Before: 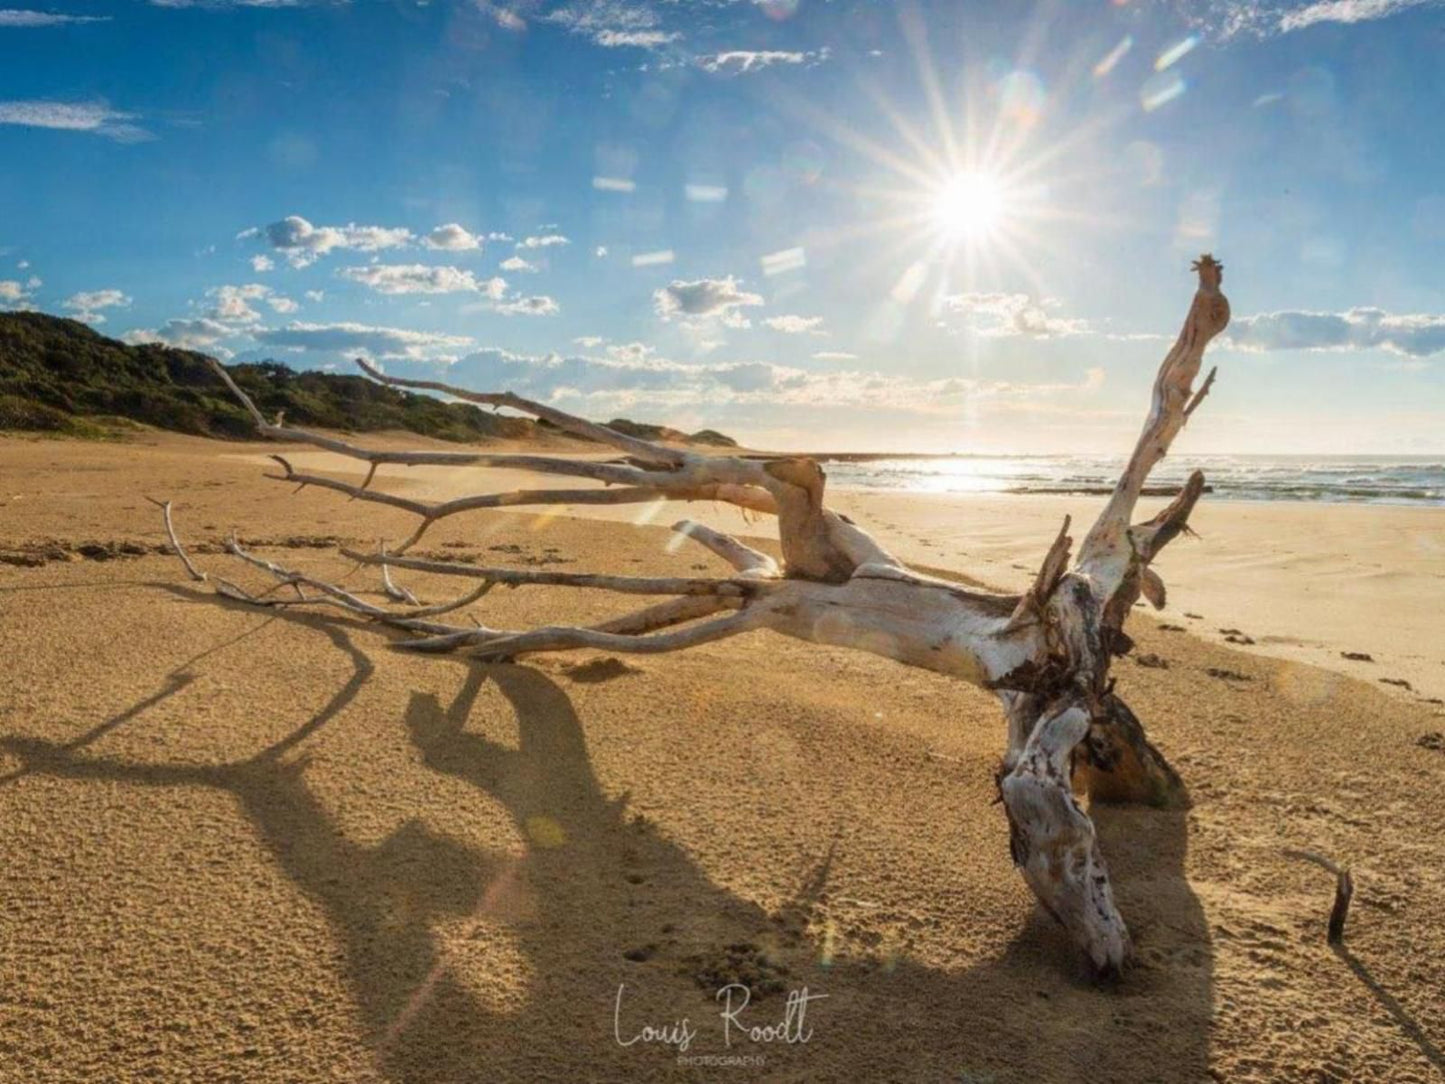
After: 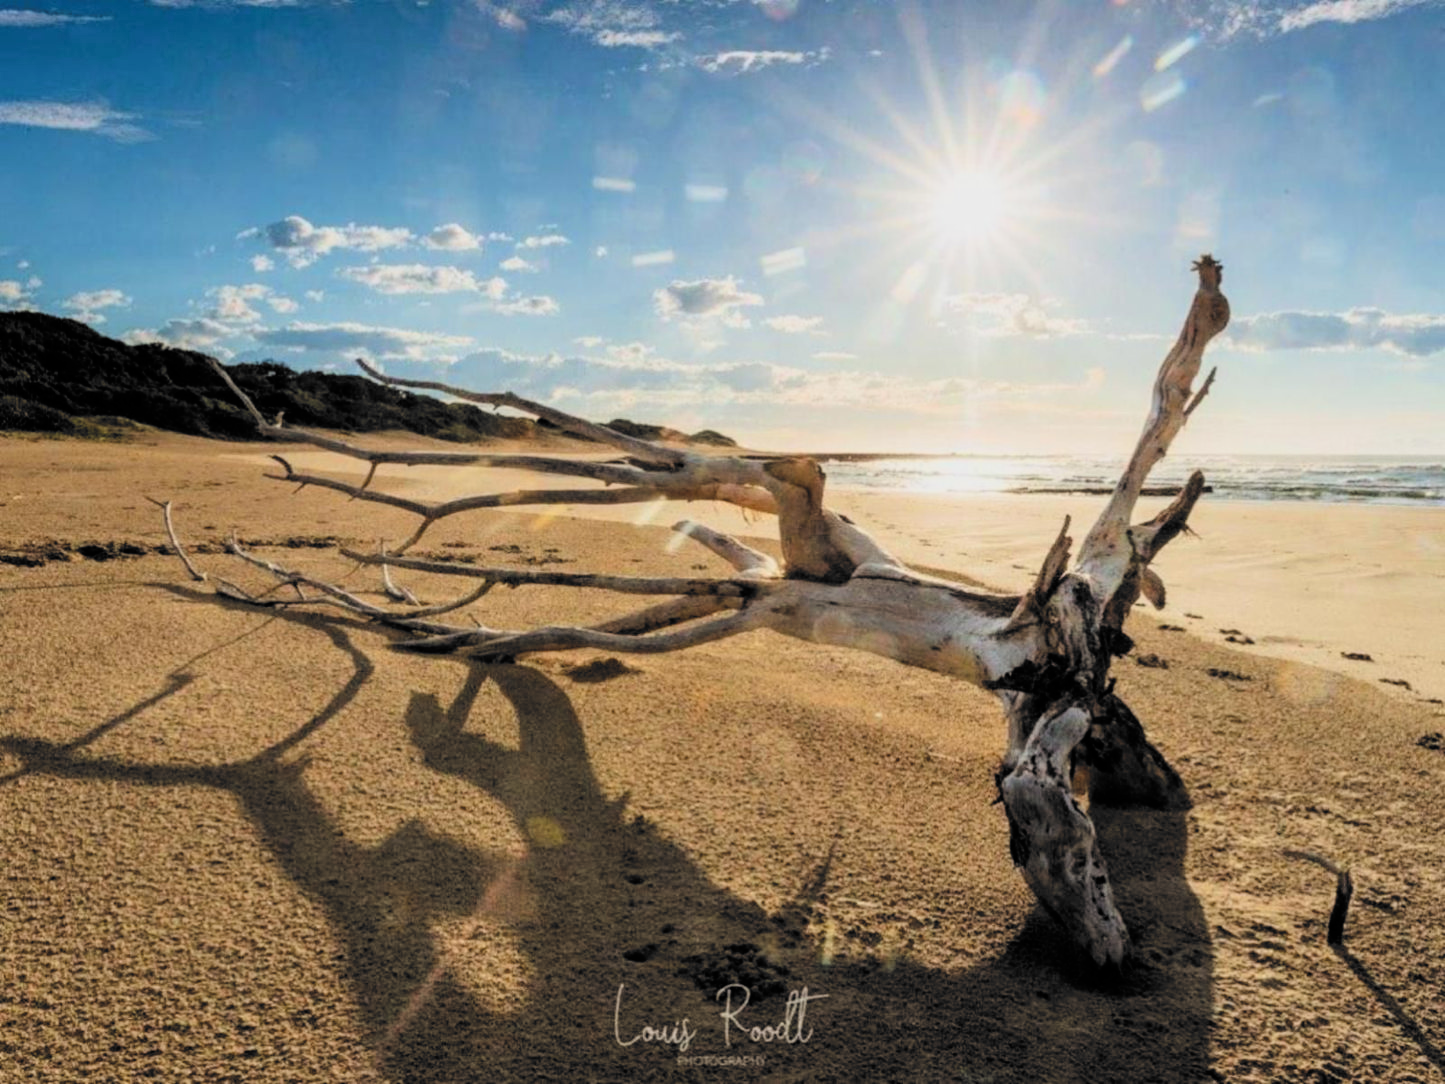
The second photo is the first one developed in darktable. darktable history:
filmic rgb: black relative exposure -5.07 EV, white relative exposure 3.54 EV, hardness 3.18, contrast 1.396, highlights saturation mix -48.78%, color science v6 (2022), iterations of high-quality reconstruction 10
